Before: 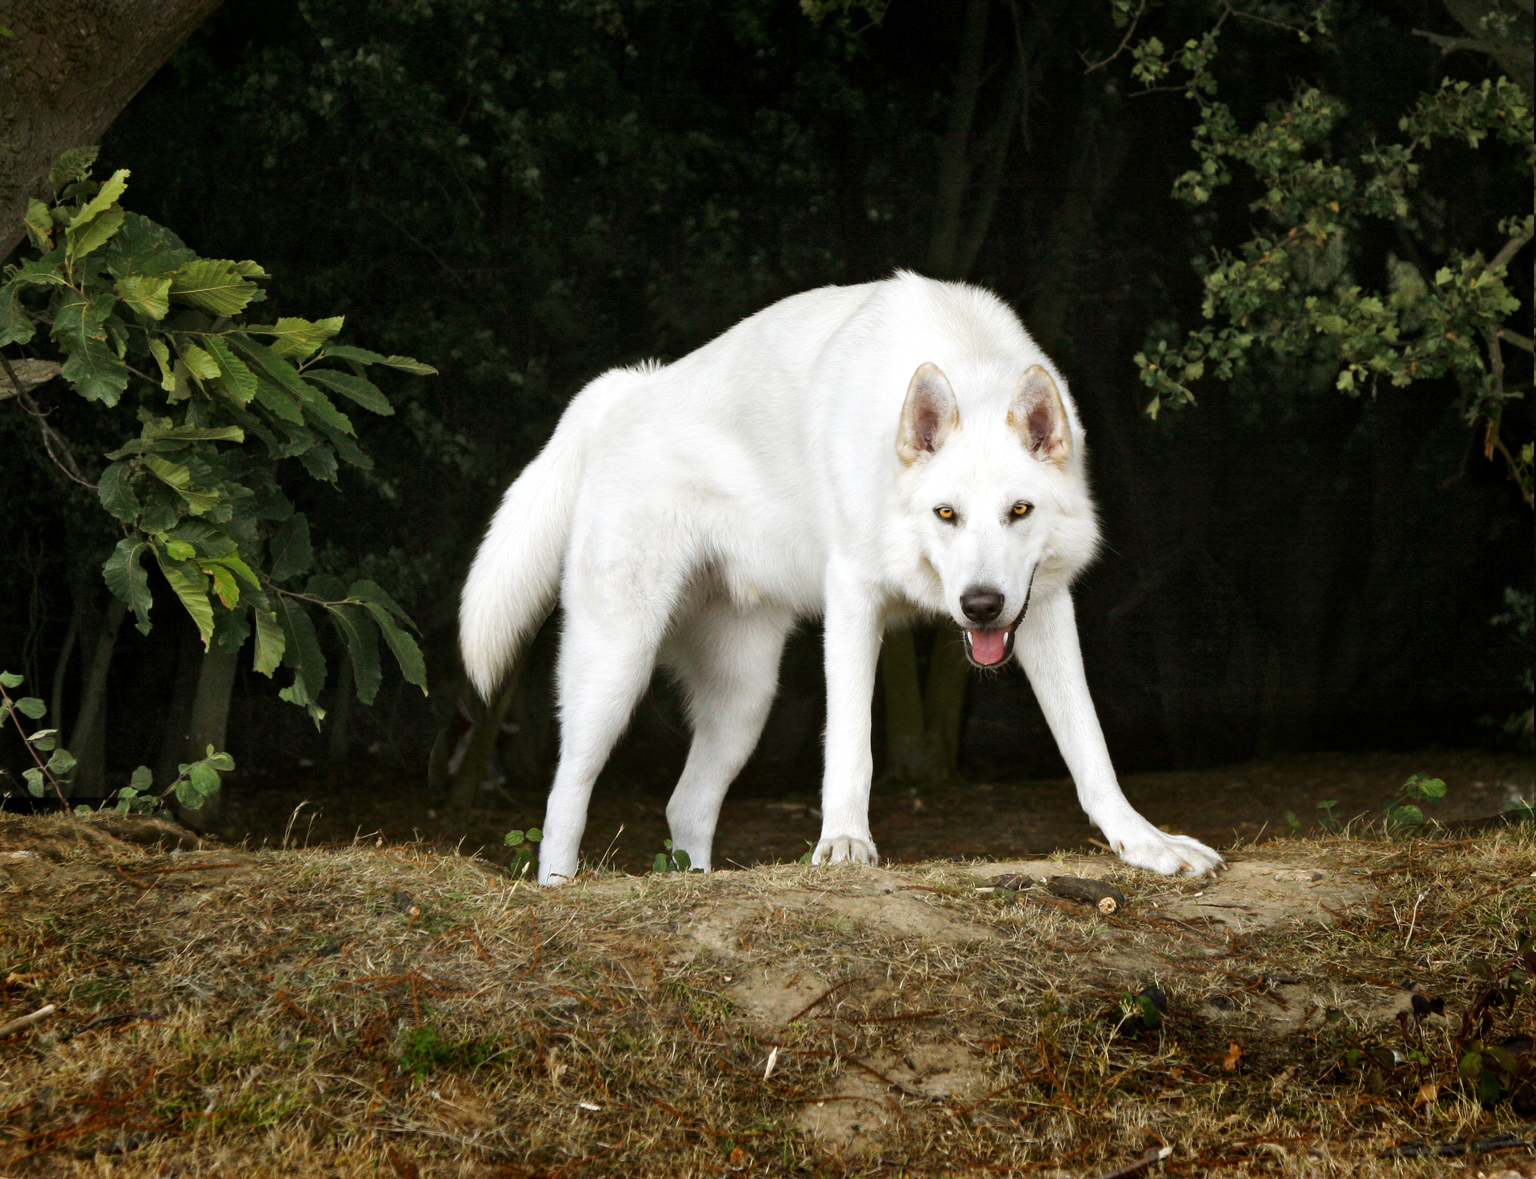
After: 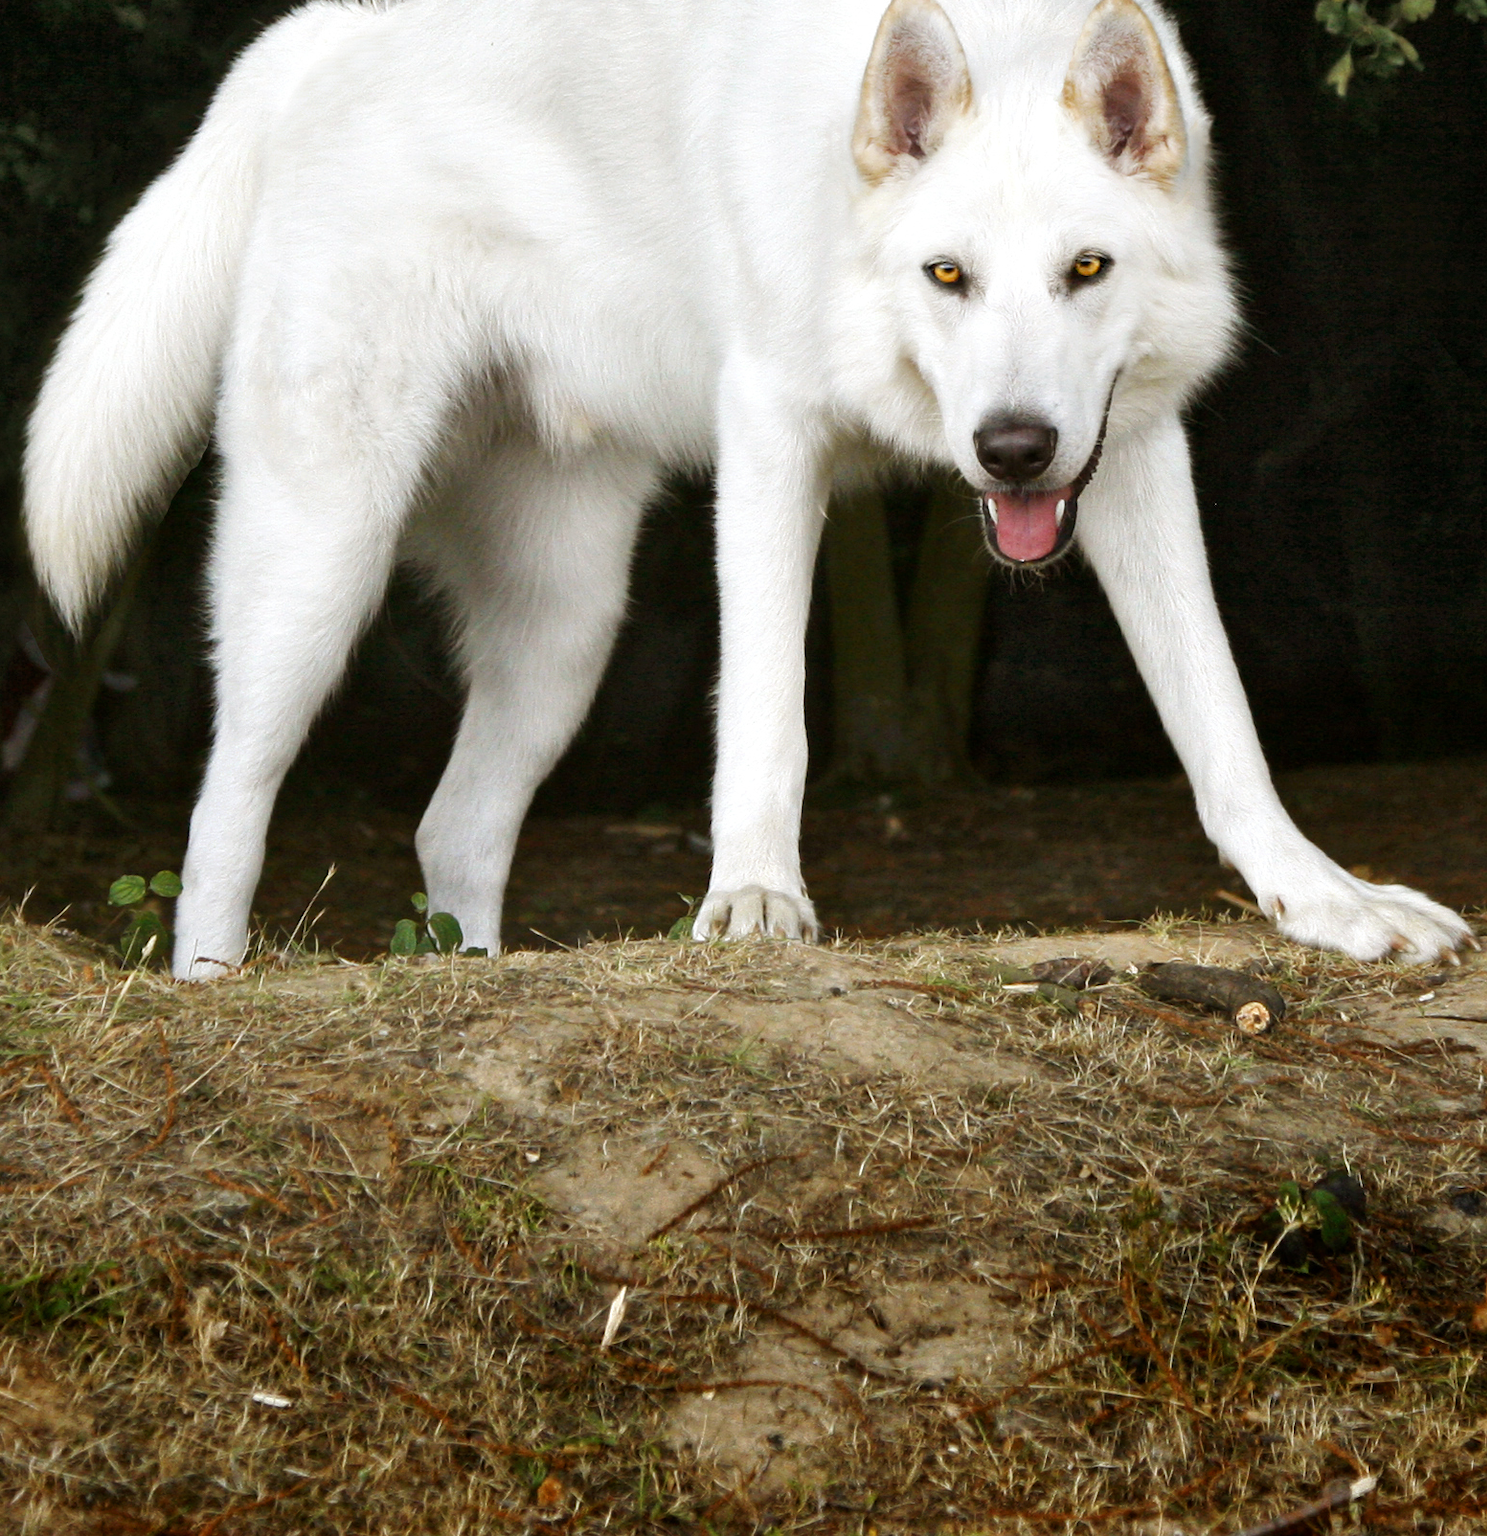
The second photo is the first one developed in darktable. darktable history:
crop and rotate: left 29.132%, top 31.297%, right 19.842%
